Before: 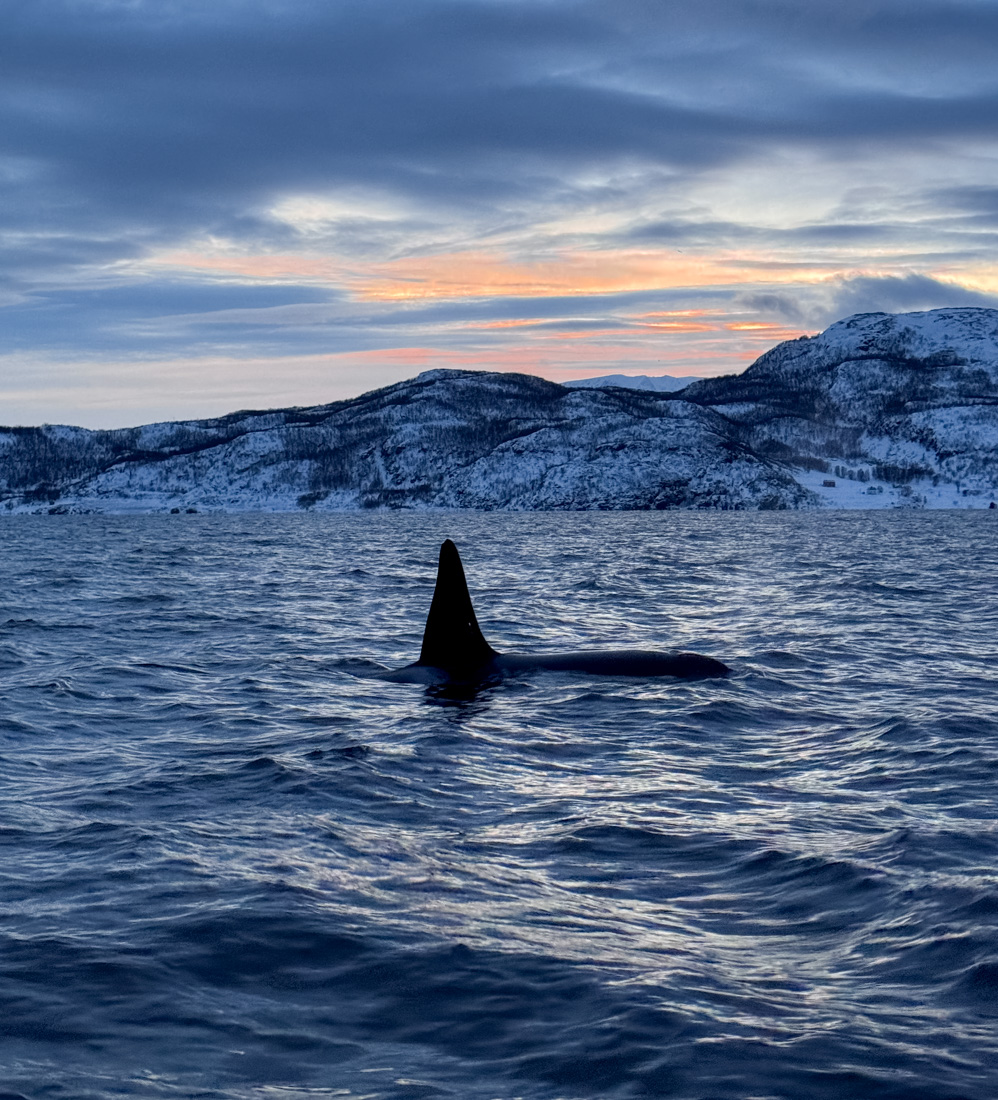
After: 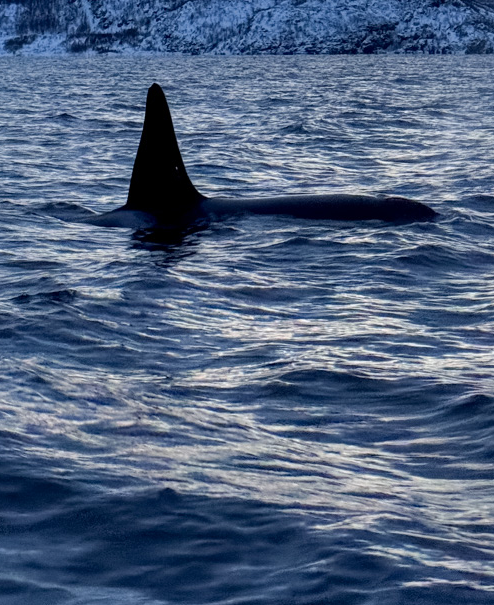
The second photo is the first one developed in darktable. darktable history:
crop: left 29.43%, top 41.495%, right 21.038%, bottom 3.463%
shadows and highlights: soften with gaussian
